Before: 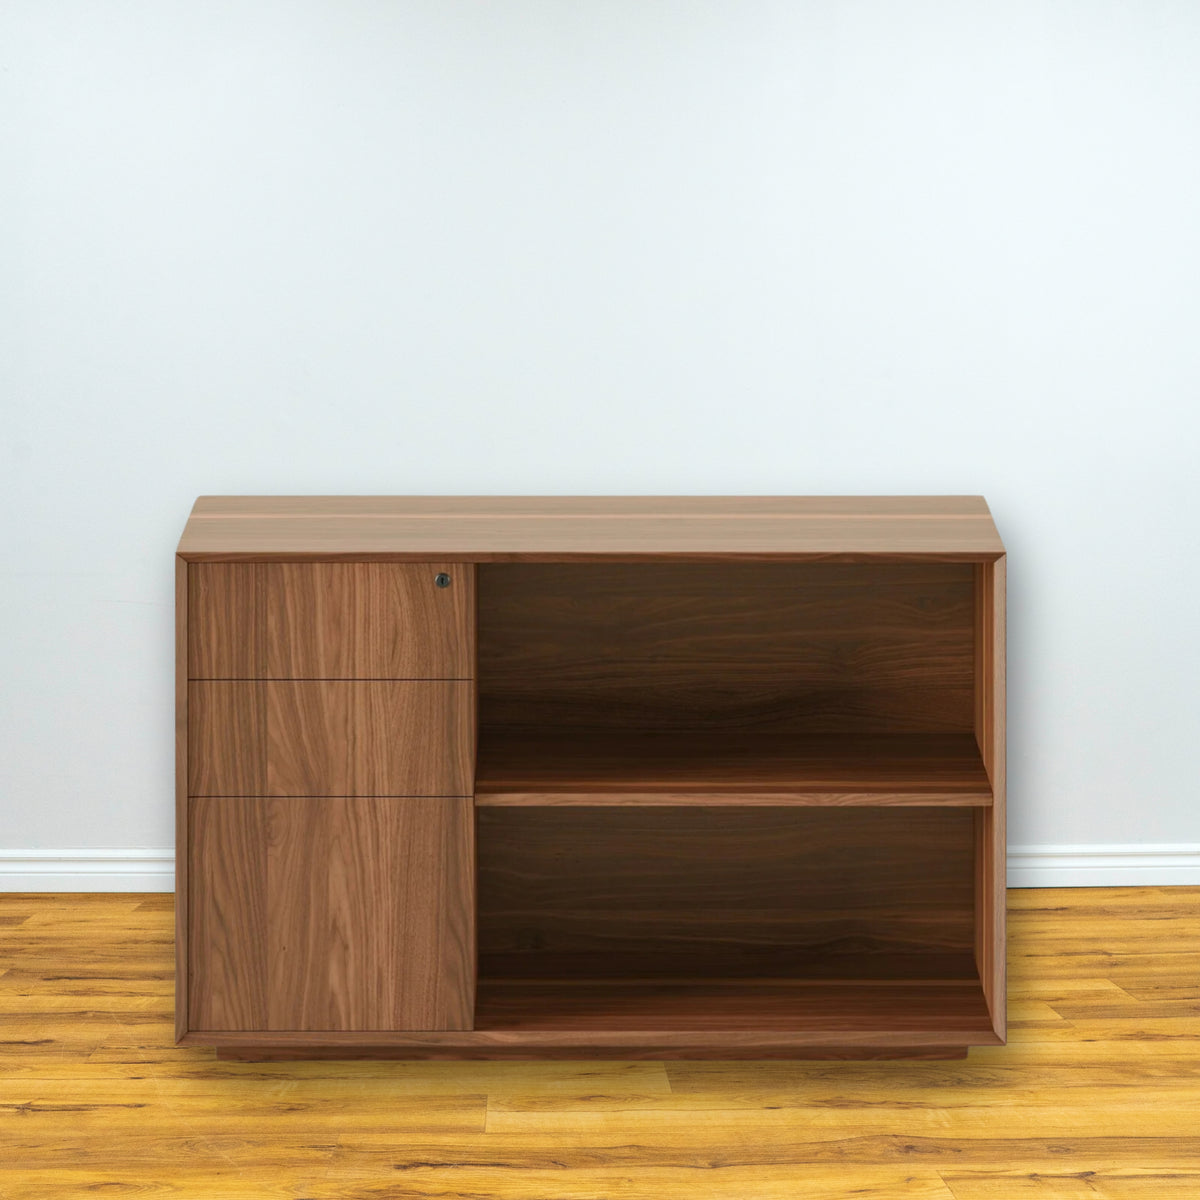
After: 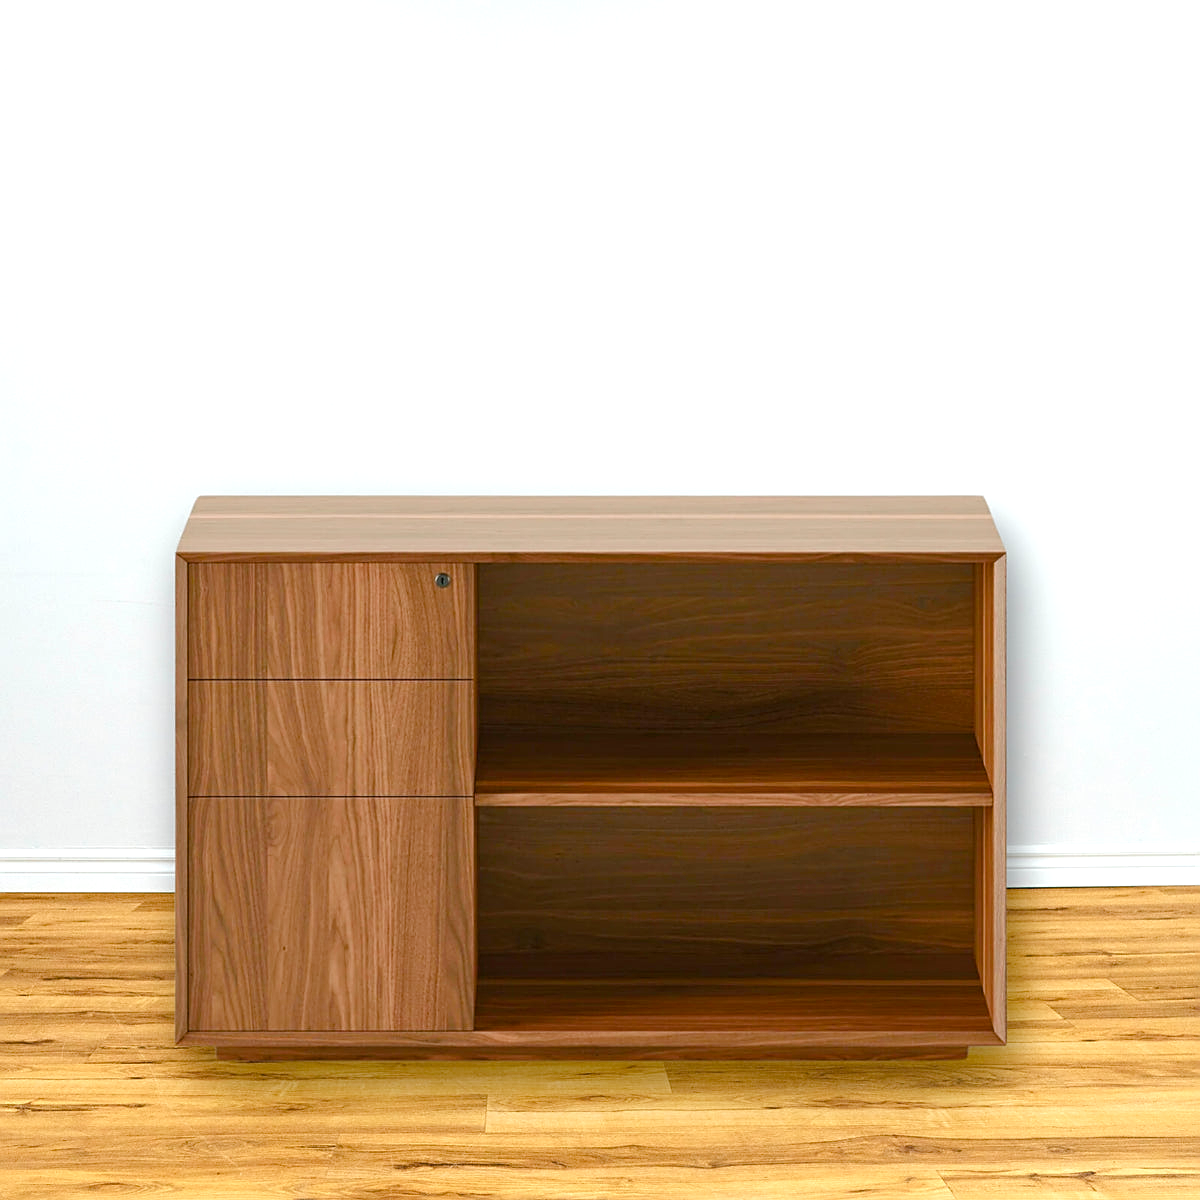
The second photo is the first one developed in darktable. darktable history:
color balance rgb: perceptual saturation grading › global saturation 20%, perceptual saturation grading › highlights -50%, perceptual saturation grading › shadows 30%, perceptual brilliance grading › global brilliance 10%, perceptual brilliance grading › shadows 15%
sharpen: amount 0.55
